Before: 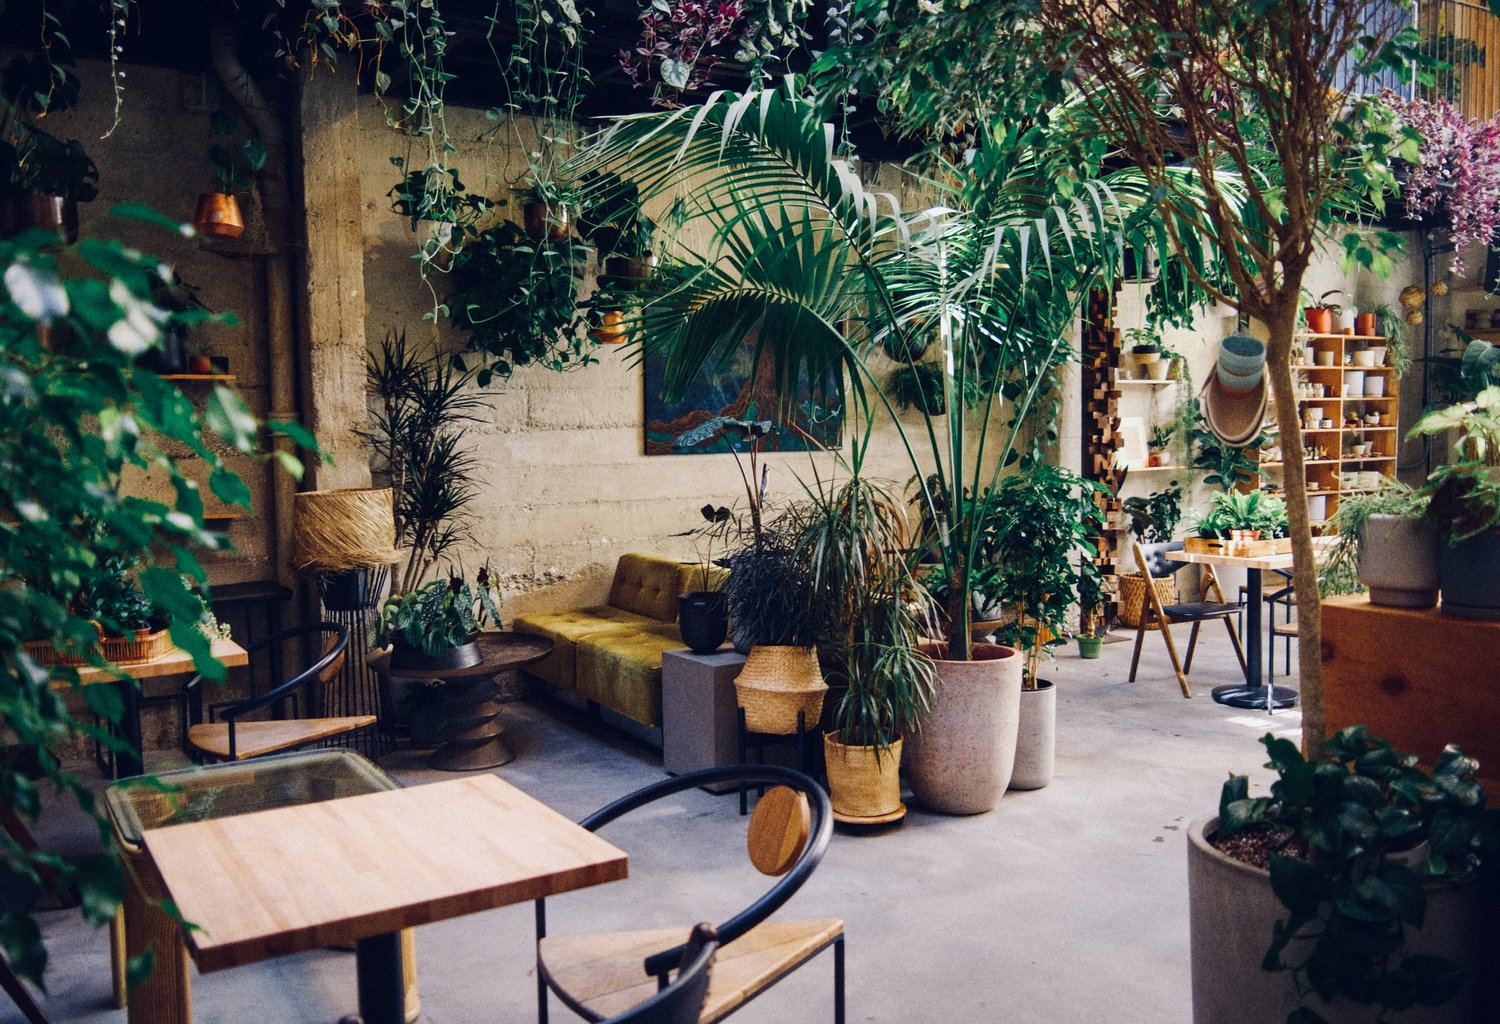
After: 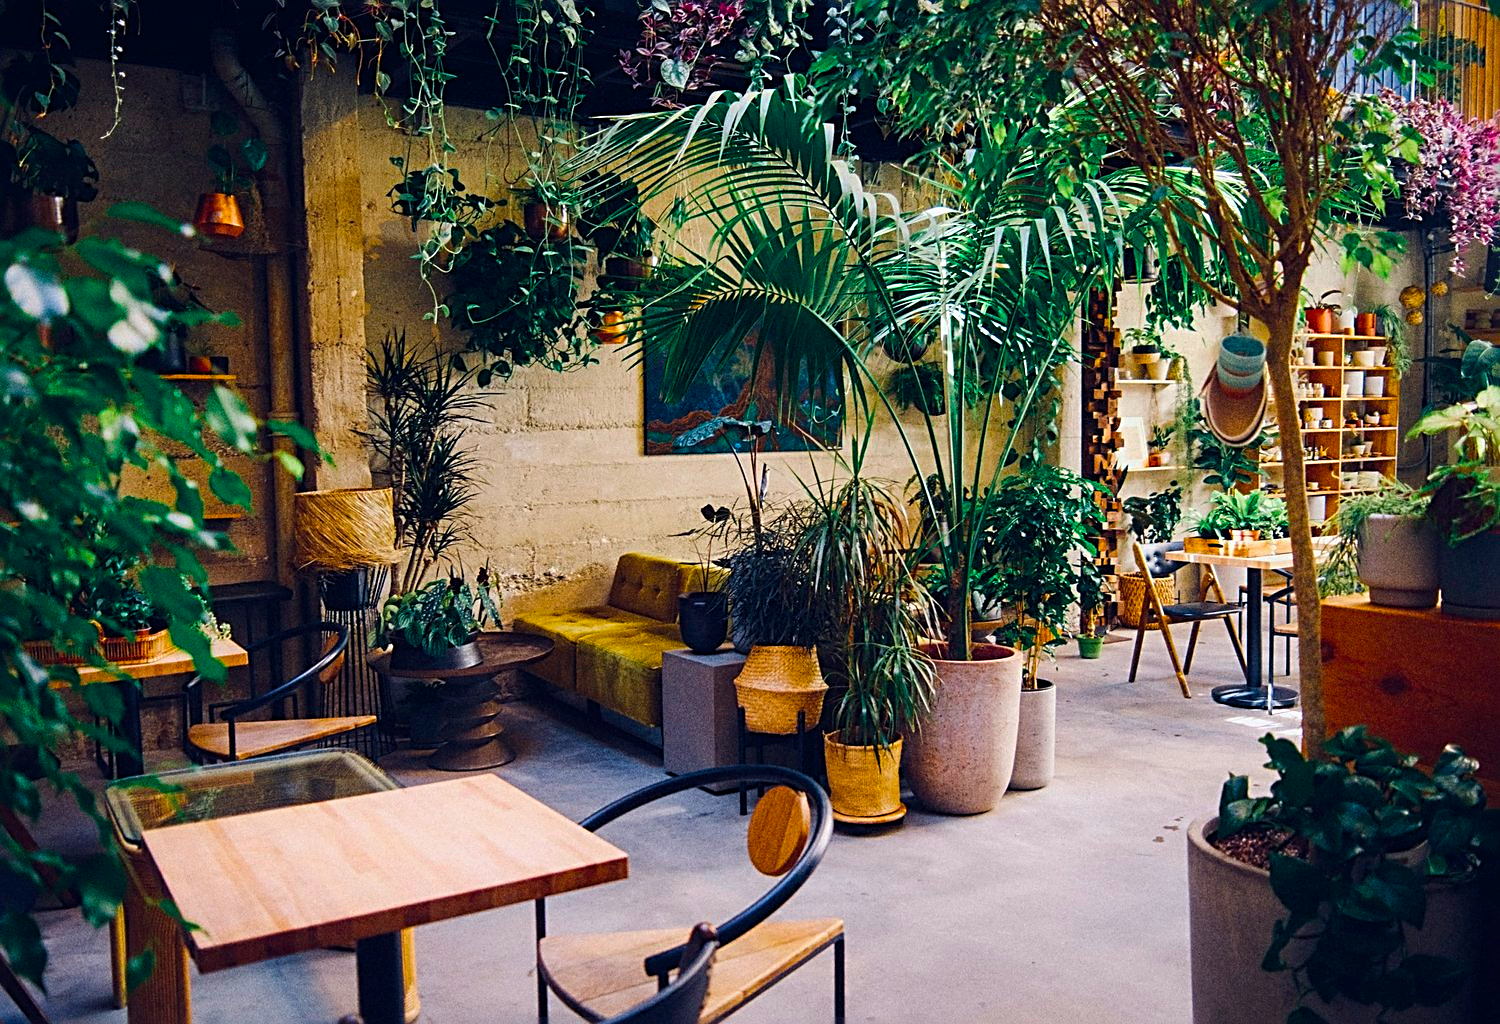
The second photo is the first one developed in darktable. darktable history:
color balance rgb: perceptual saturation grading › global saturation 30%, global vibrance 20%
shadows and highlights: radius 93.07, shadows -14.46, white point adjustment 0.23, highlights 31.48, compress 48.23%, highlights color adjustment 52.79%, soften with gaussian
sharpen: radius 2.531, amount 0.628
